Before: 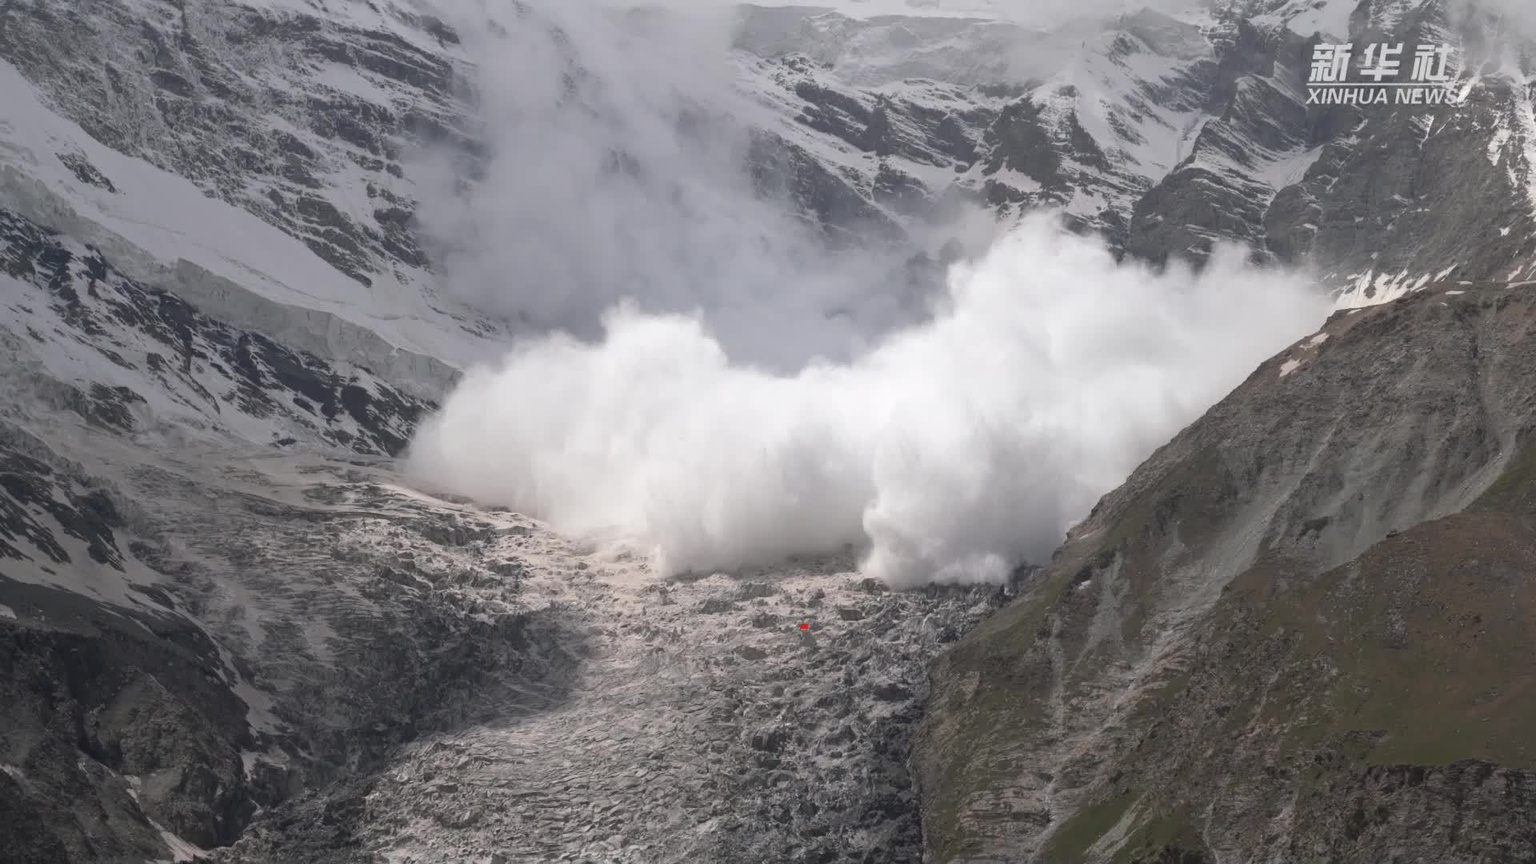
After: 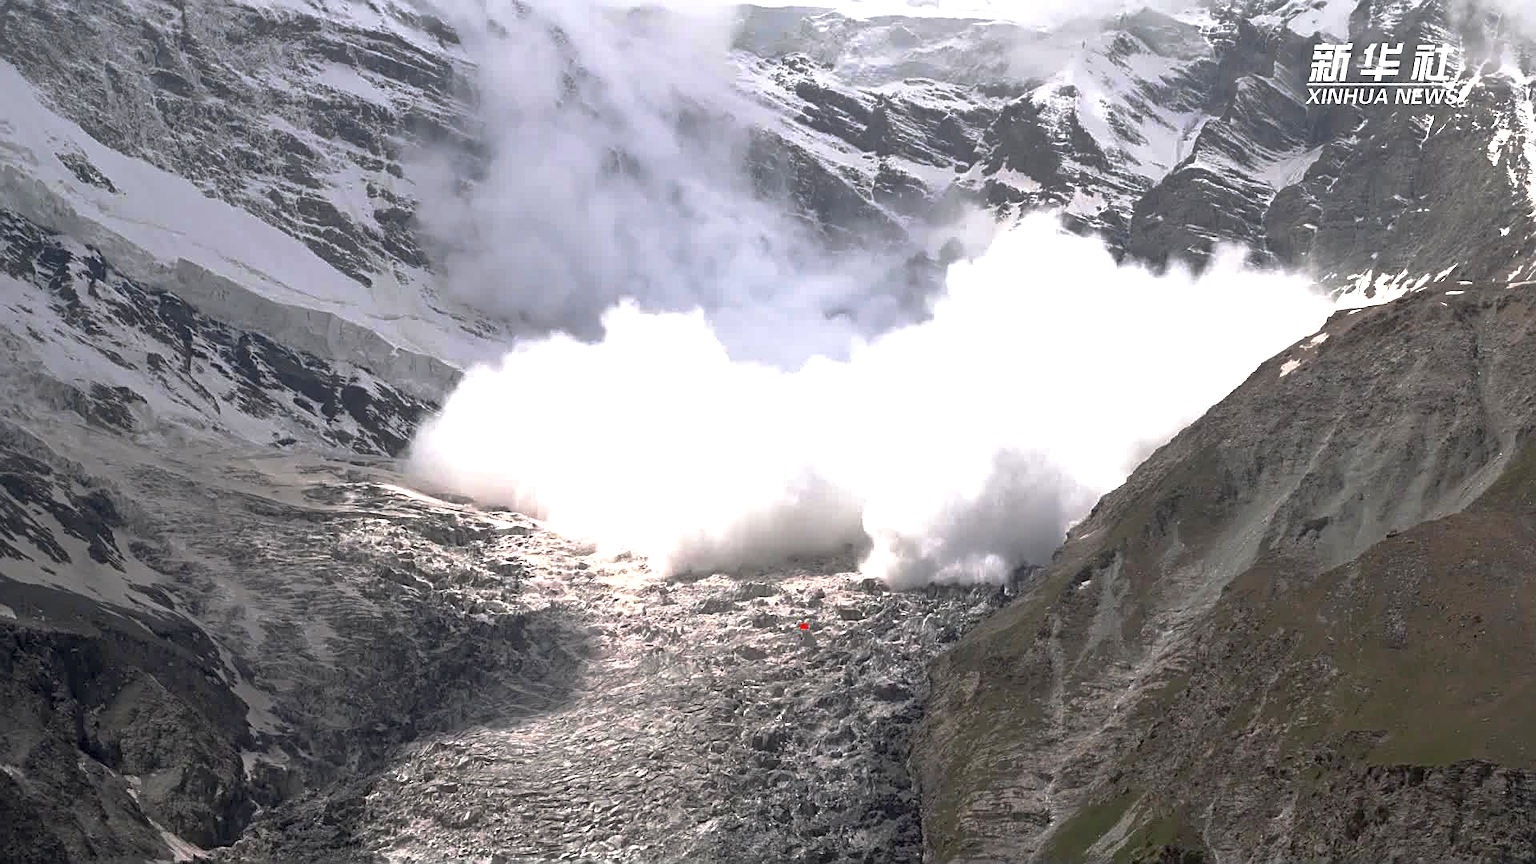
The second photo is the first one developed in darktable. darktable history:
exposure: black level correction 0.01, exposure 1 EV, compensate highlight preservation false
sharpen: on, module defaults
base curve: curves: ch0 [(0, 0) (0.595, 0.418) (1, 1)], preserve colors none
